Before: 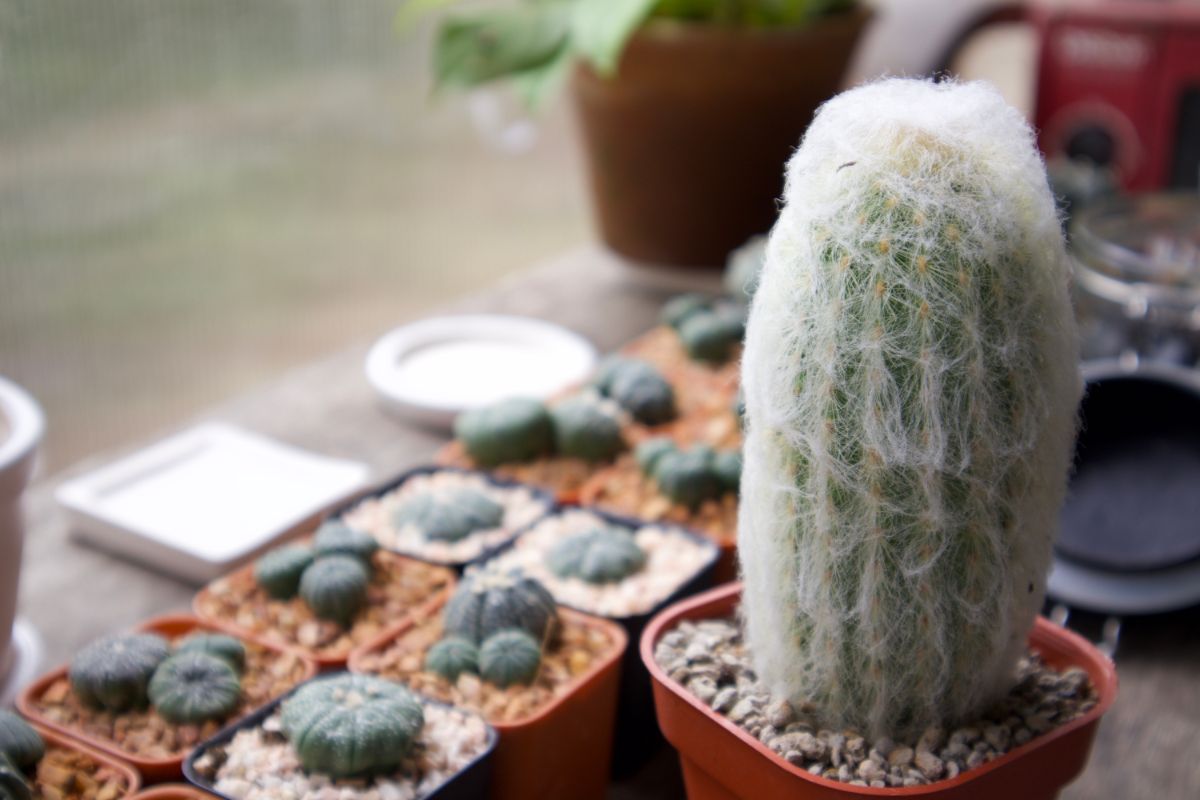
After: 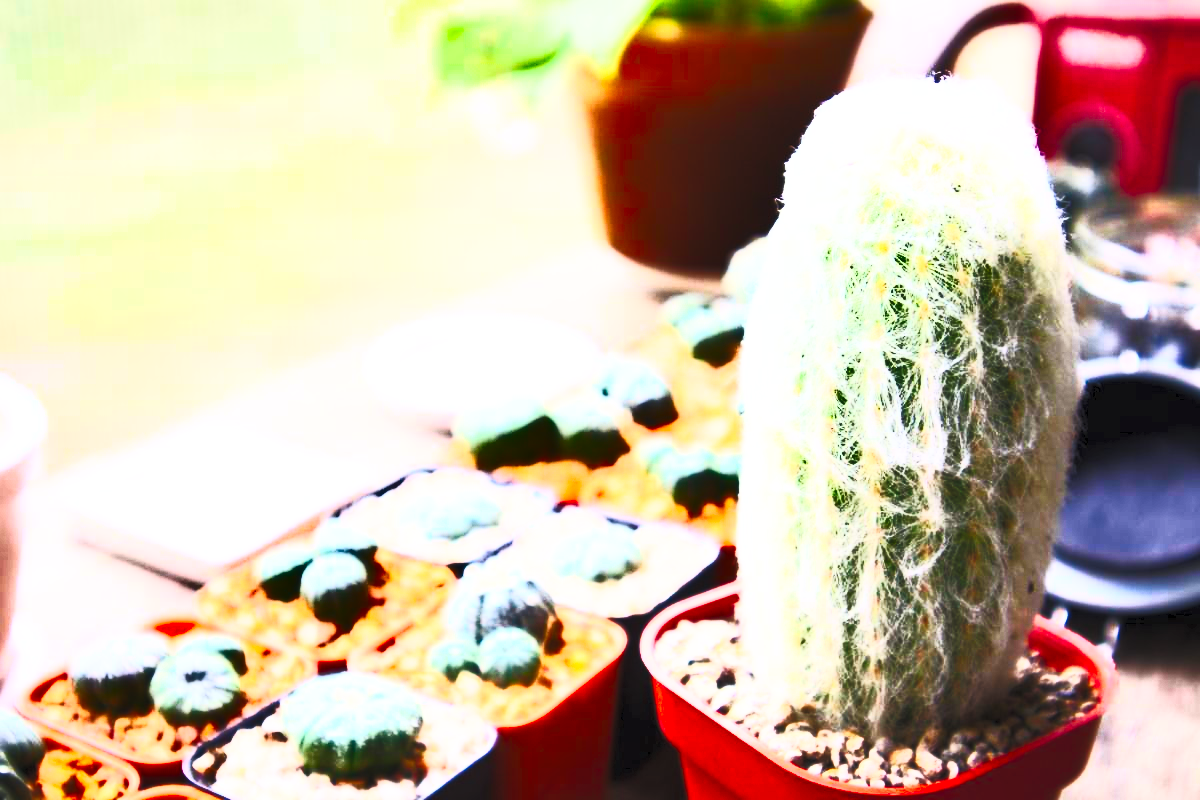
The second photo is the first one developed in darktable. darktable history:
base curve: curves: ch0 [(0, 0) (0.028, 0.03) (0.121, 0.232) (0.46, 0.748) (0.859, 0.968) (1, 1)], preserve colors none
tone equalizer: -8 EV -0.42 EV, -7 EV -0.388 EV, -6 EV -0.32 EV, -5 EV -0.251 EV, -3 EV 0.195 EV, -2 EV 0.363 EV, -1 EV 0.397 EV, +0 EV 0.4 EV, edges refinement/feathering 500, mask exposure compensation -1.57 EV, preserve details no
contrast brightness saturation: contrast 0.989, brightness 0.994, saturation 0.995
shadows and highlights: highlights color adjustment 33%, soften with gaussian
